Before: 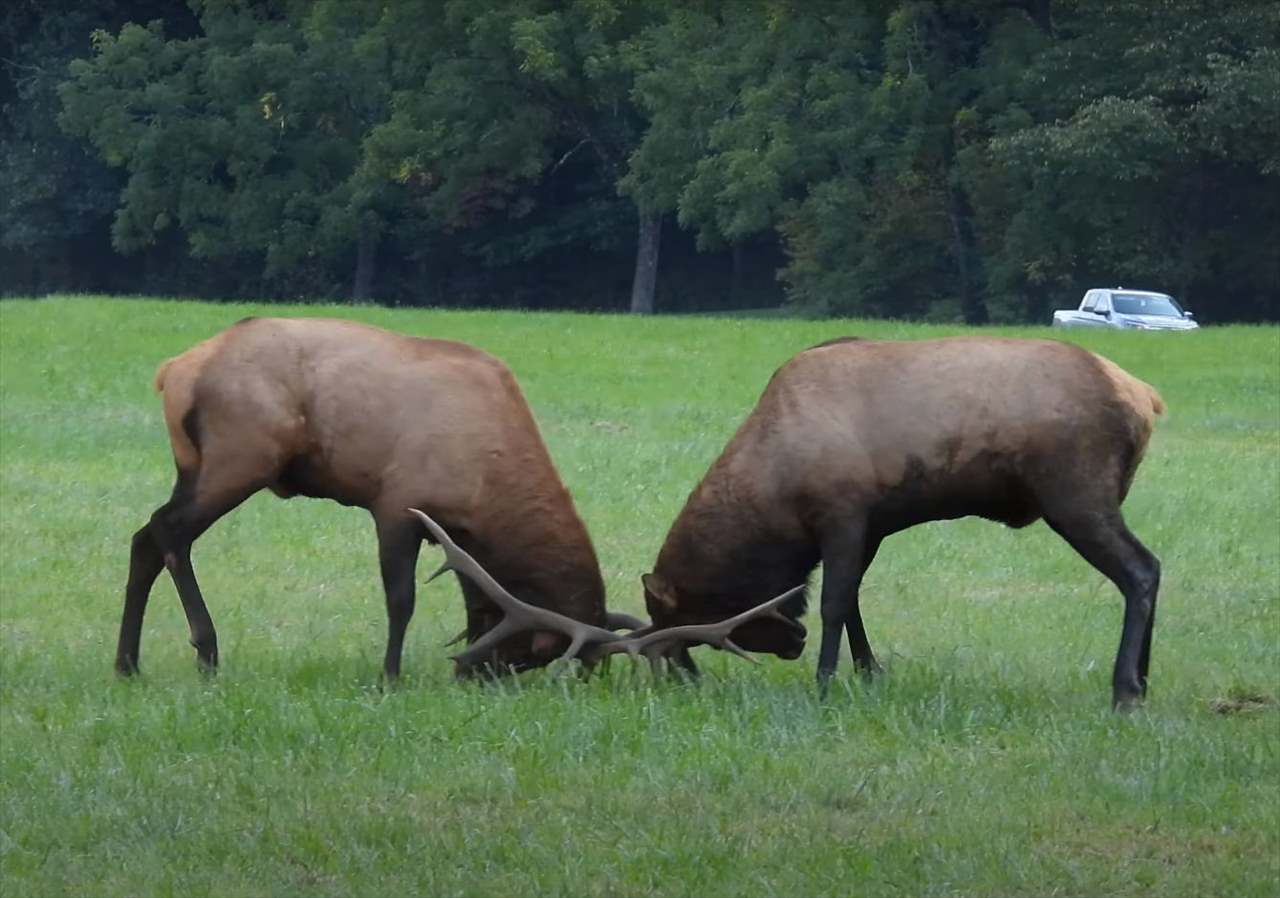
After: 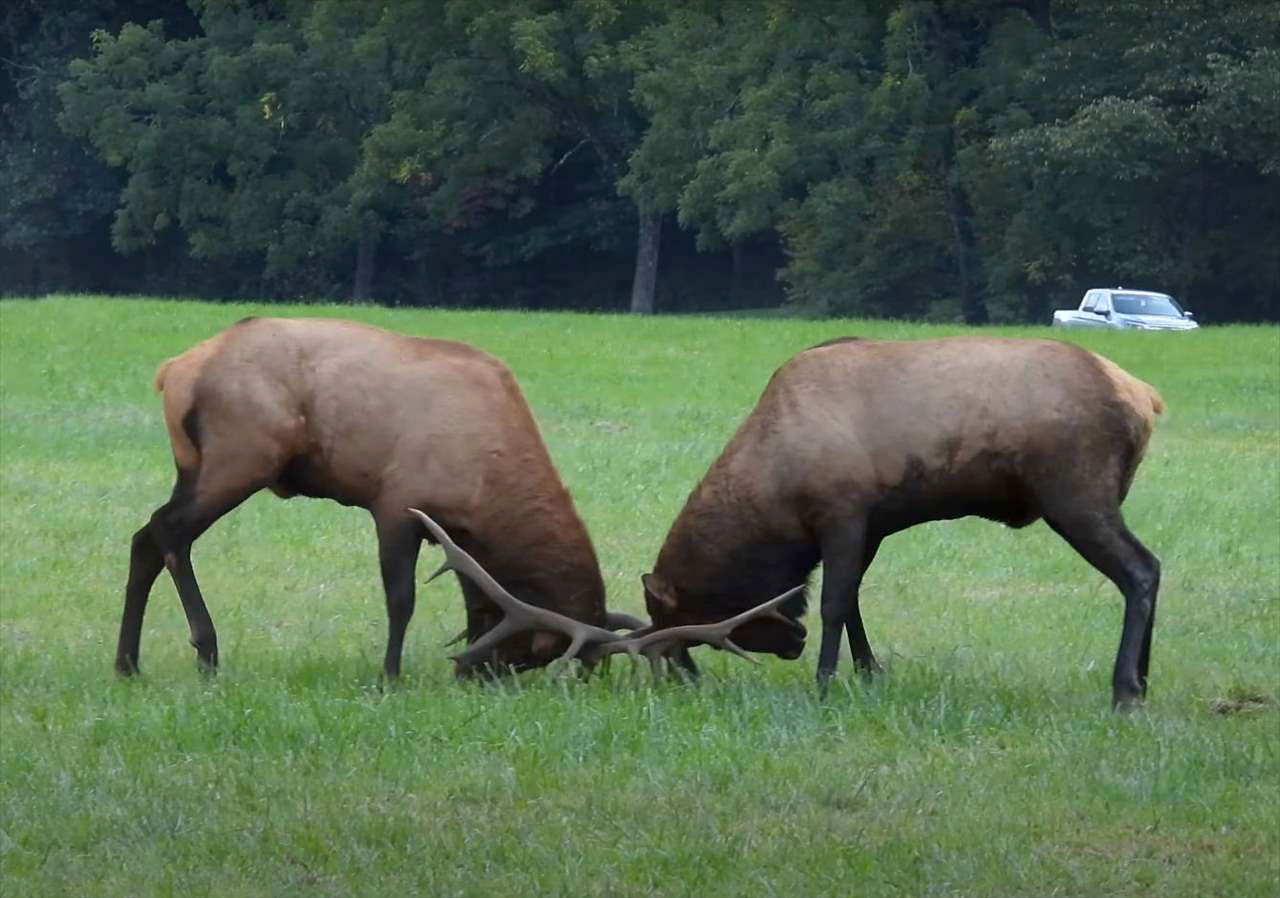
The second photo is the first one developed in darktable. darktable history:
exposure: black level correction 0.001, exposure 0.136 EV, compensate highlight preservation false
